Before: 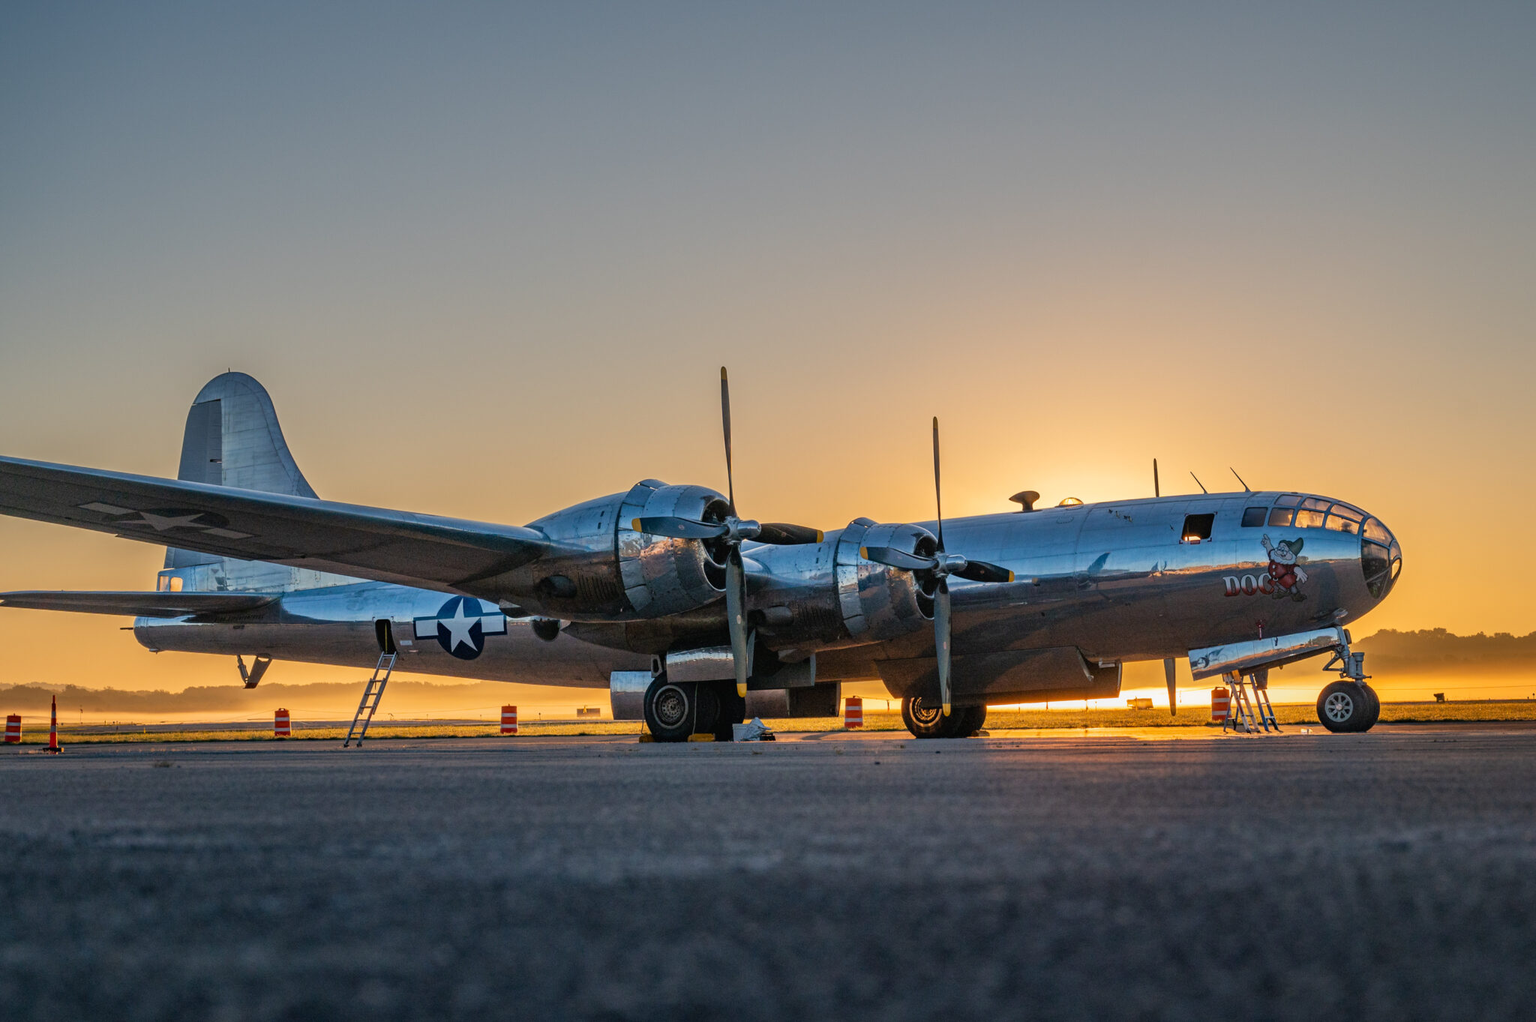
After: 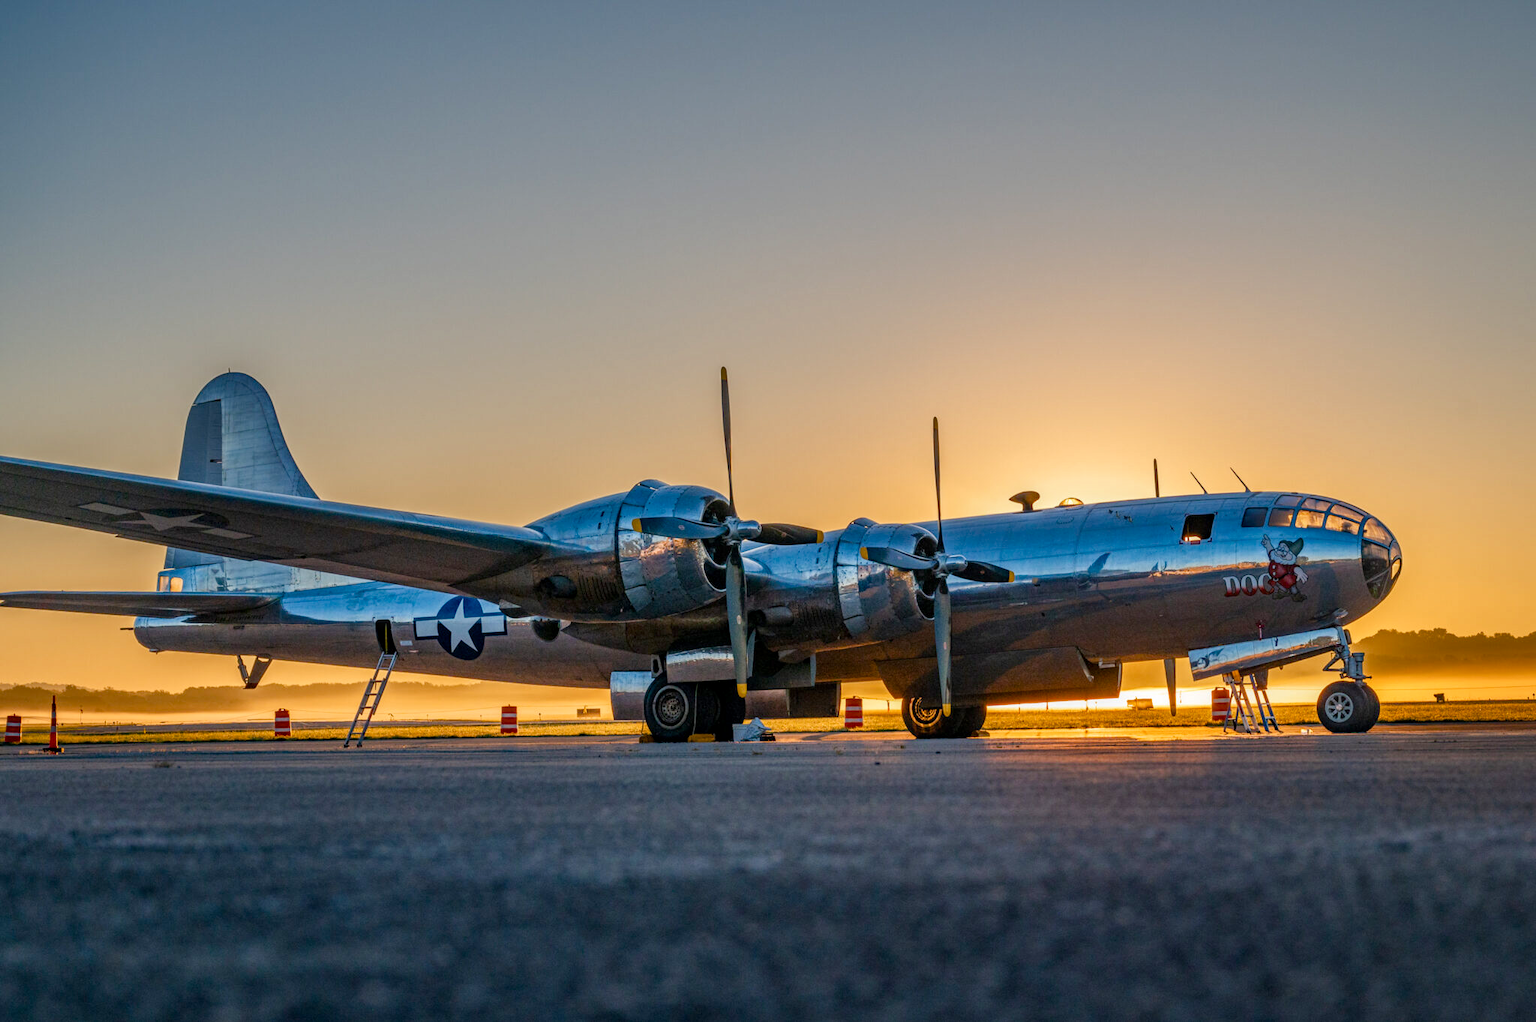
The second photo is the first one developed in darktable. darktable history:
local contrast: on, module defaults
color balance rgb: perceptual saturation grading › global saturation 20%, perceptual saturation grading › highlights -25%, perceptual saturation grading › shadows 50%
